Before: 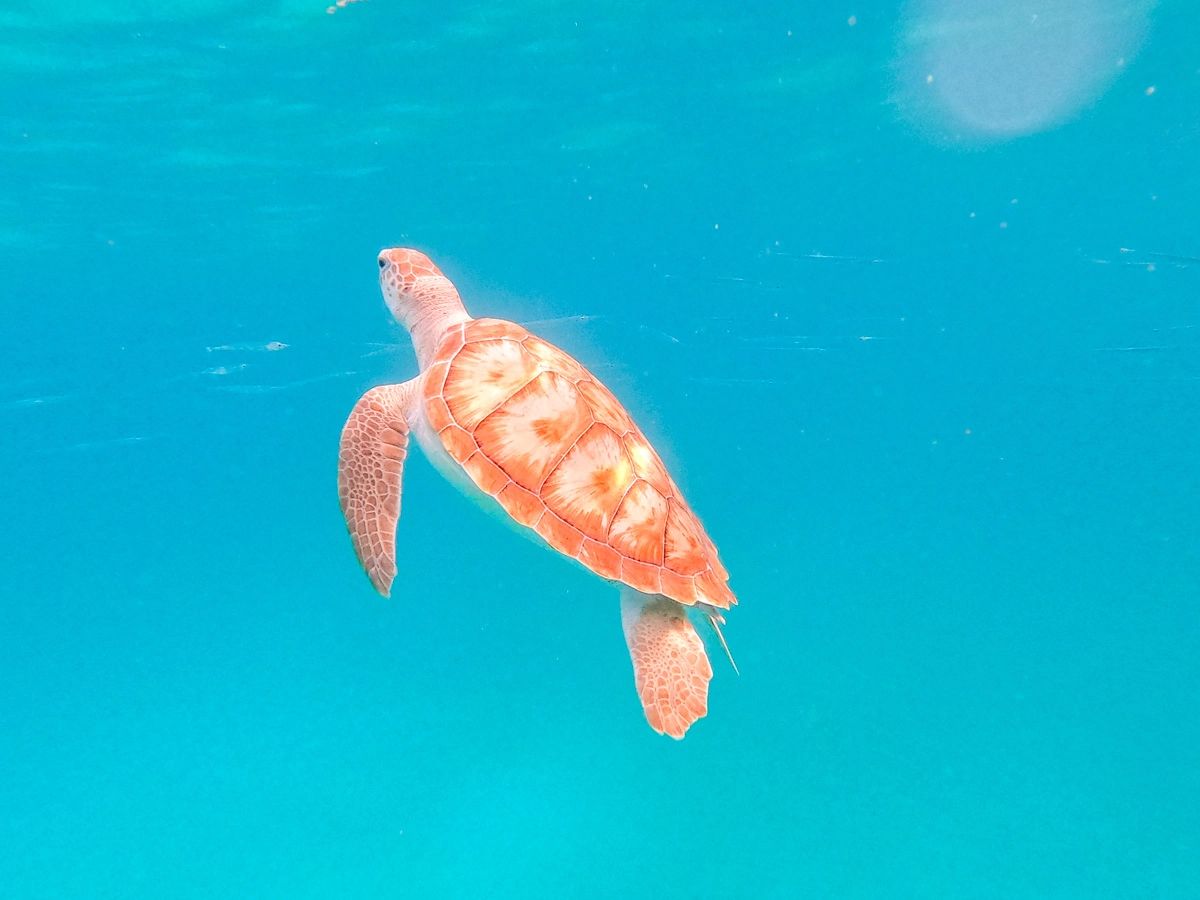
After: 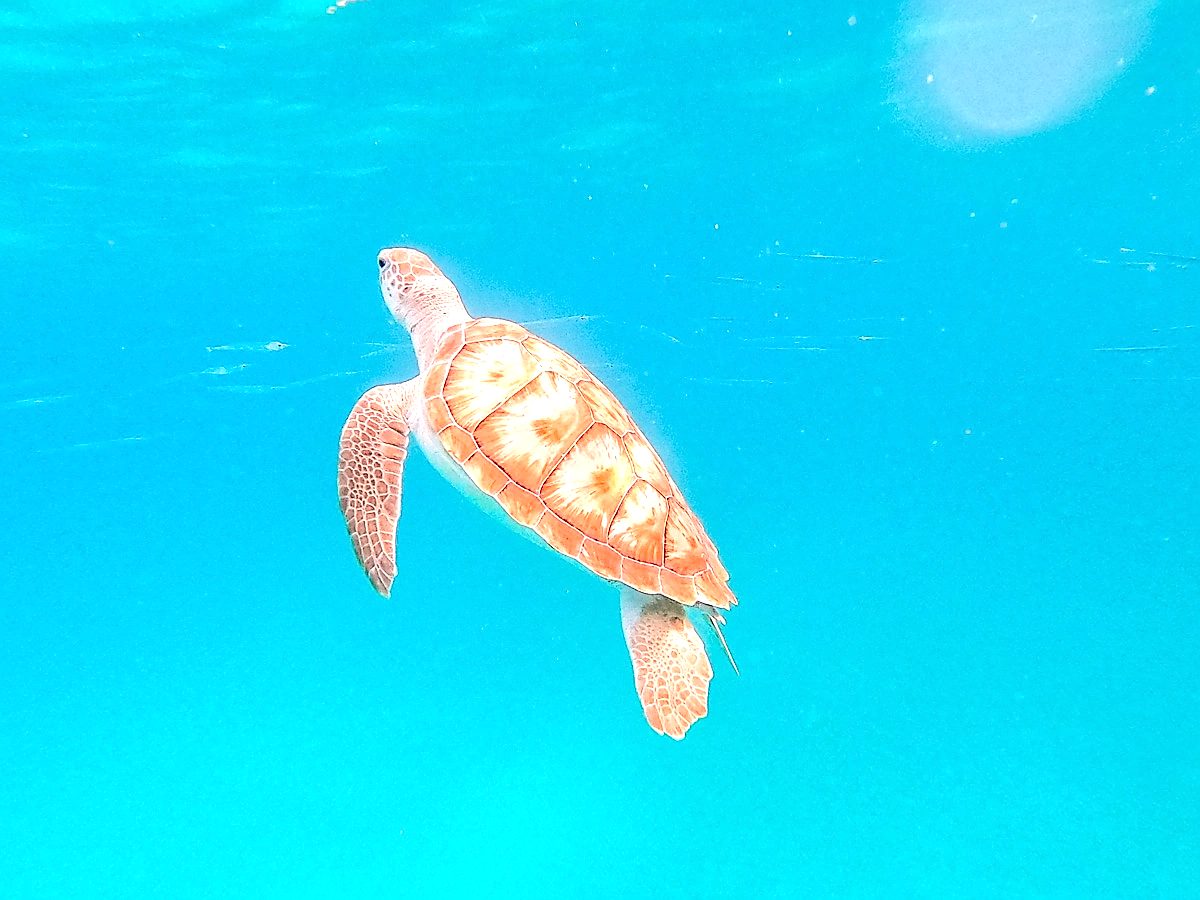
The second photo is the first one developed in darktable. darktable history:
tone equalizer: -8 EV -0.75 EV, -7 EV -0.7 EV, -6 EV -0.6 EV, -5 EV -0.4 EV, -3 EV 0.4 EV, -2 EV 0.6 EV, -1 EV 0.7 EV, +0 EV 0.75 EV, edges refinement/feathering 500, mask exposure compensation -1.57 EV, preserve details no
sharpen: radius 1.4, amount 1.25, threshold 0.7
